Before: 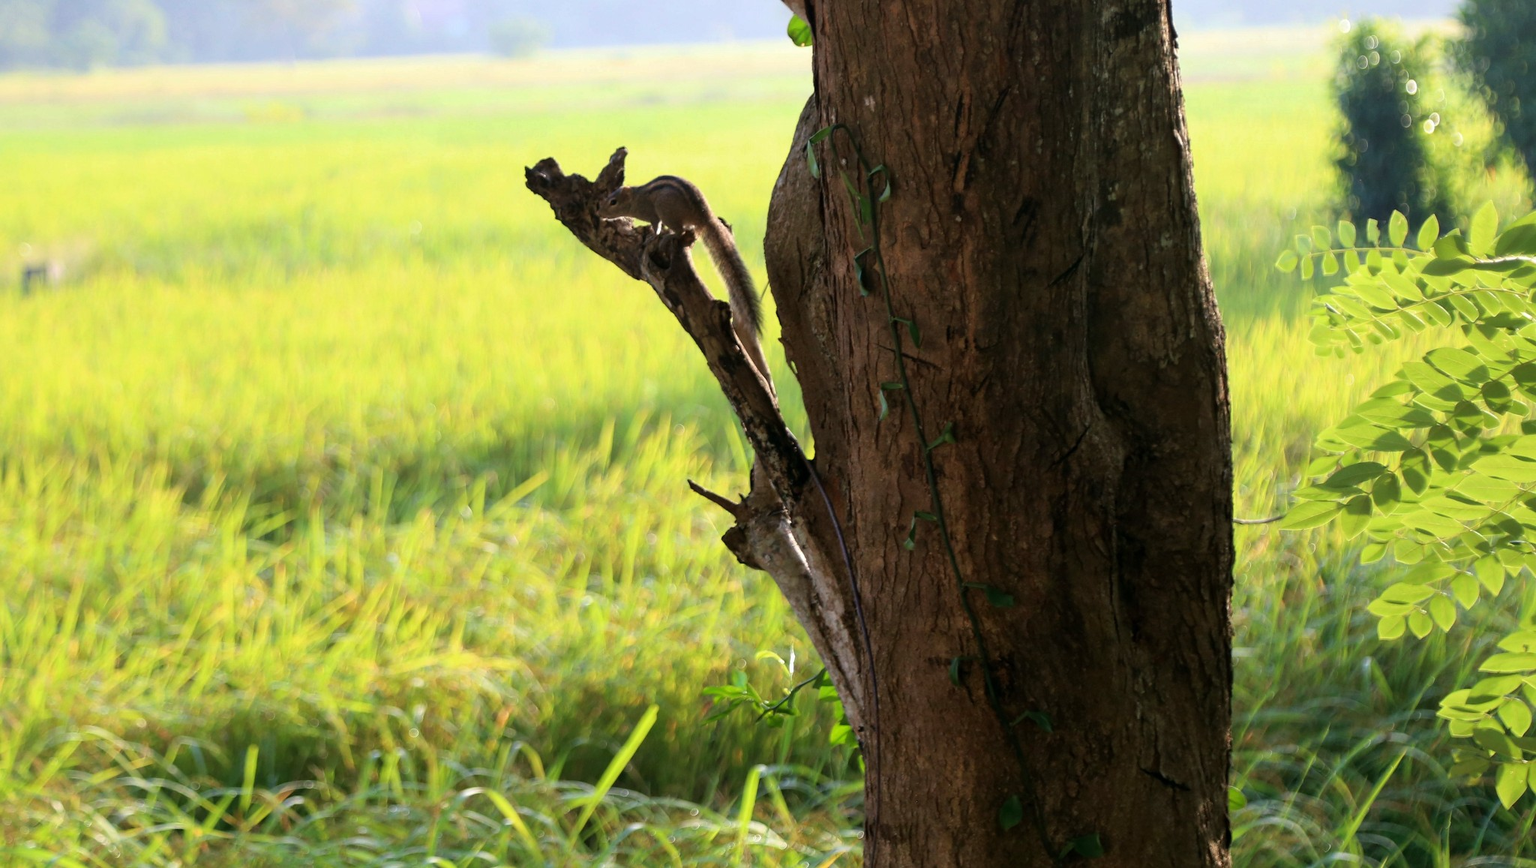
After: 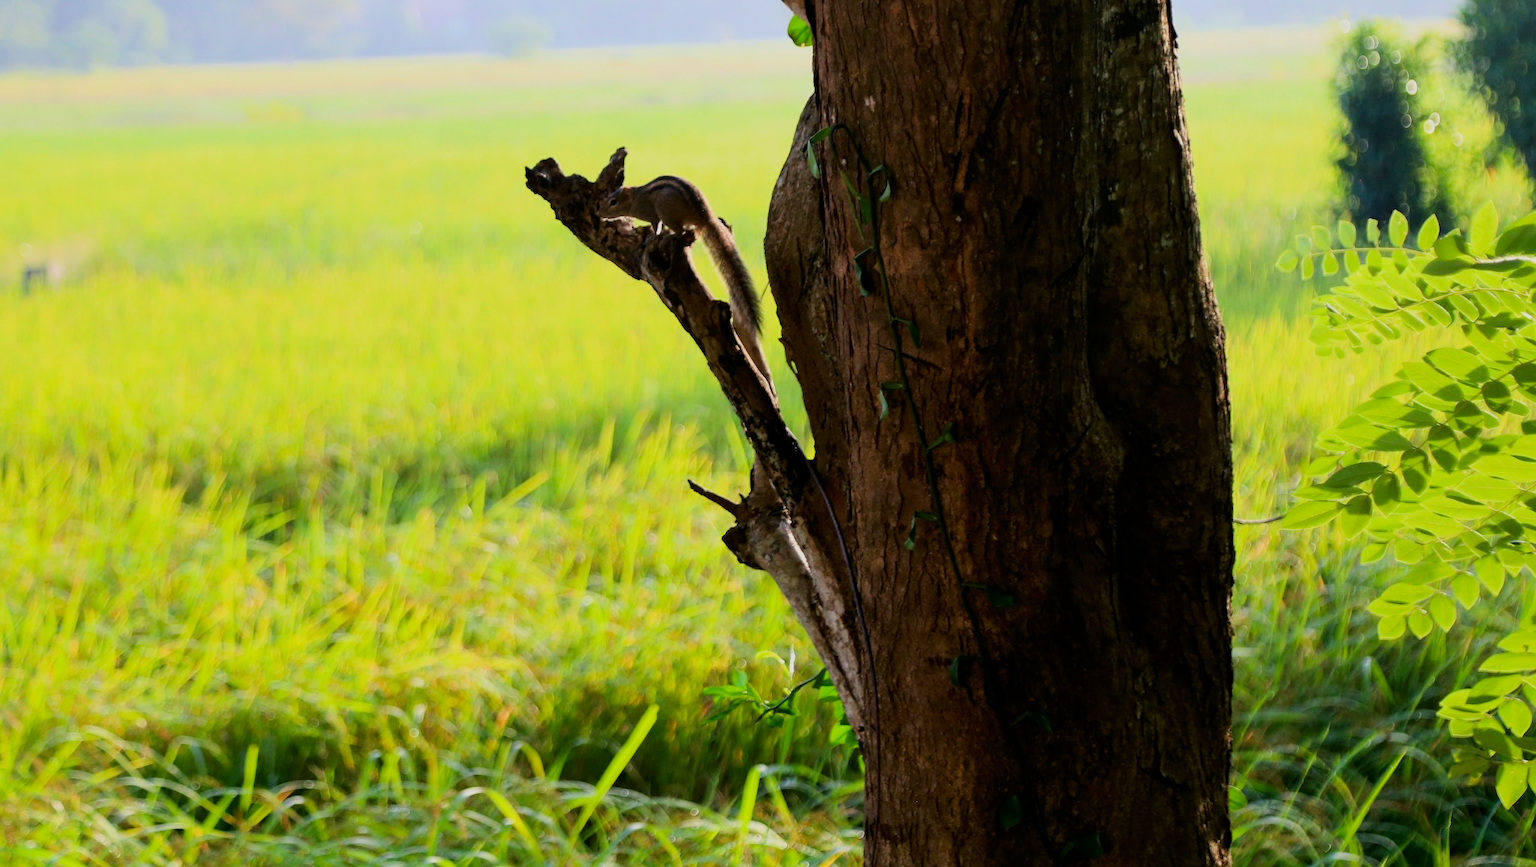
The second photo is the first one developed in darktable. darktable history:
contrast brightness saturation: contrast 0.16, saturation 0.32
filmic rgb: black relative exposure -7.65 EV, white relative exposure 4.56 EV, hardness 3.61
